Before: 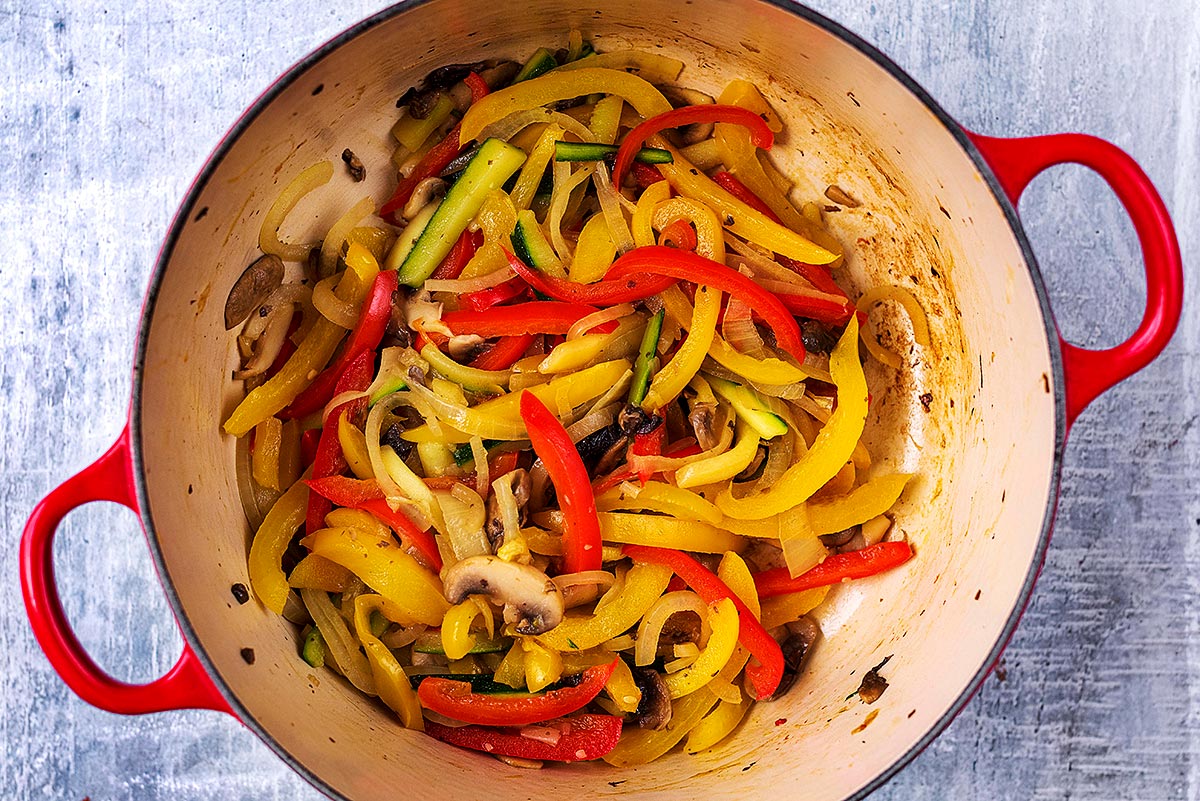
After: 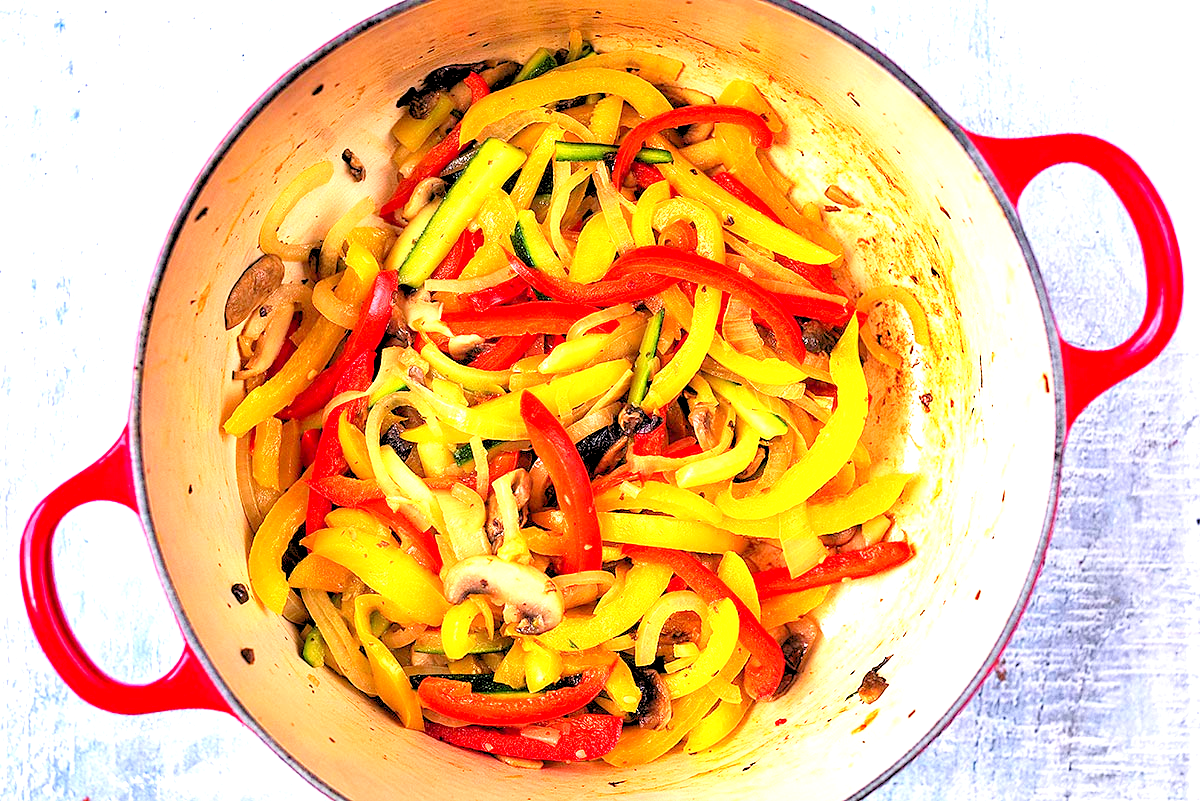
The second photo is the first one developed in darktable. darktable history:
levels: levels [0.093, 0.434, 0.988]
exposure: black level correction 0, exposure 1.295 EV, compensate exposure bias true, compensate highlight preservation false
